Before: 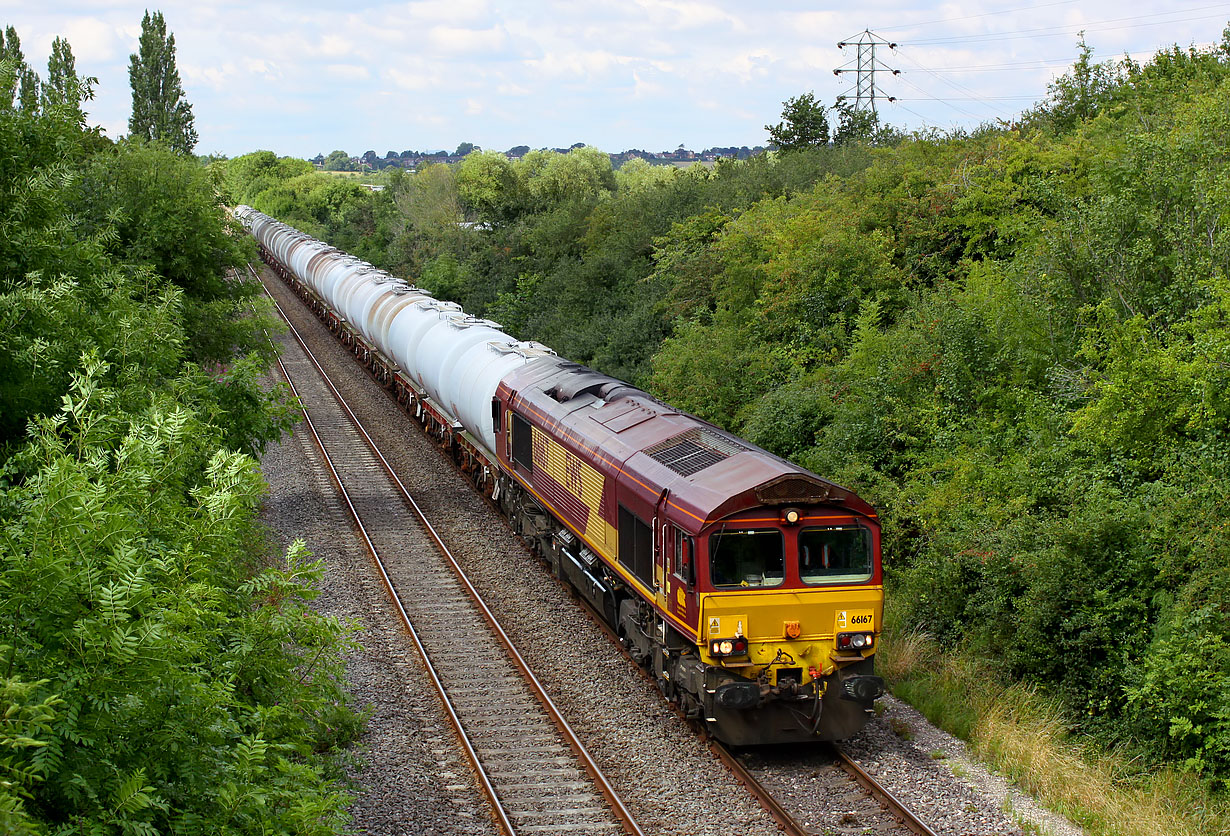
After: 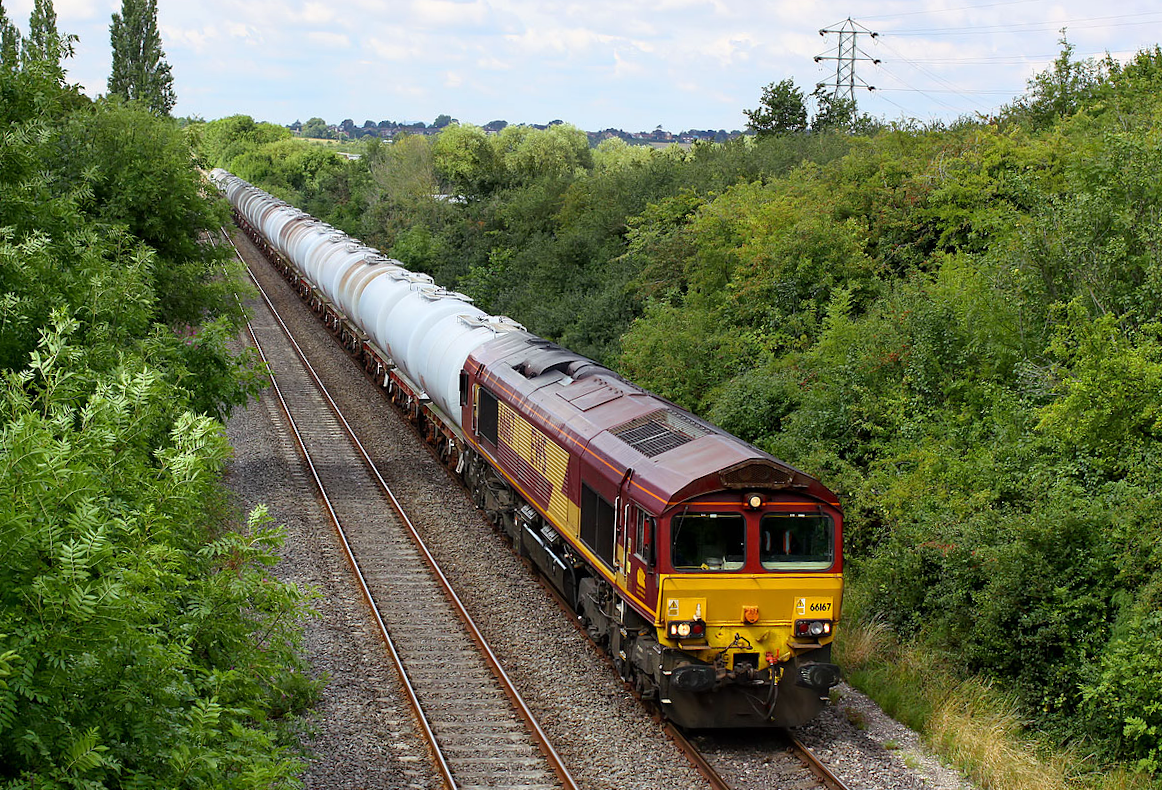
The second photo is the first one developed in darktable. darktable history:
crop and rotate: angle -2.28°
